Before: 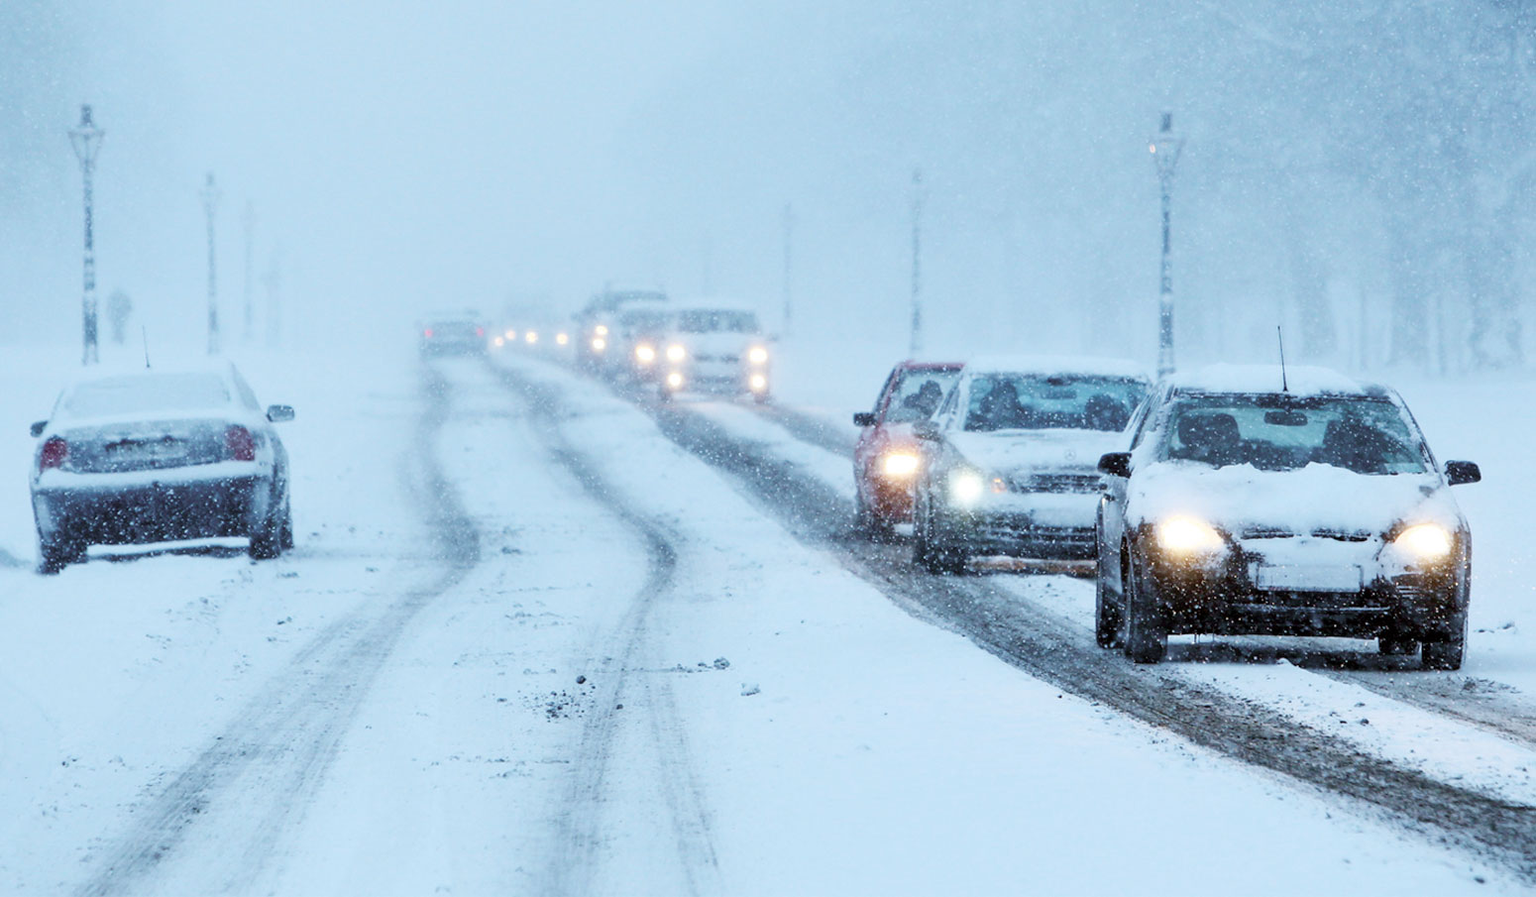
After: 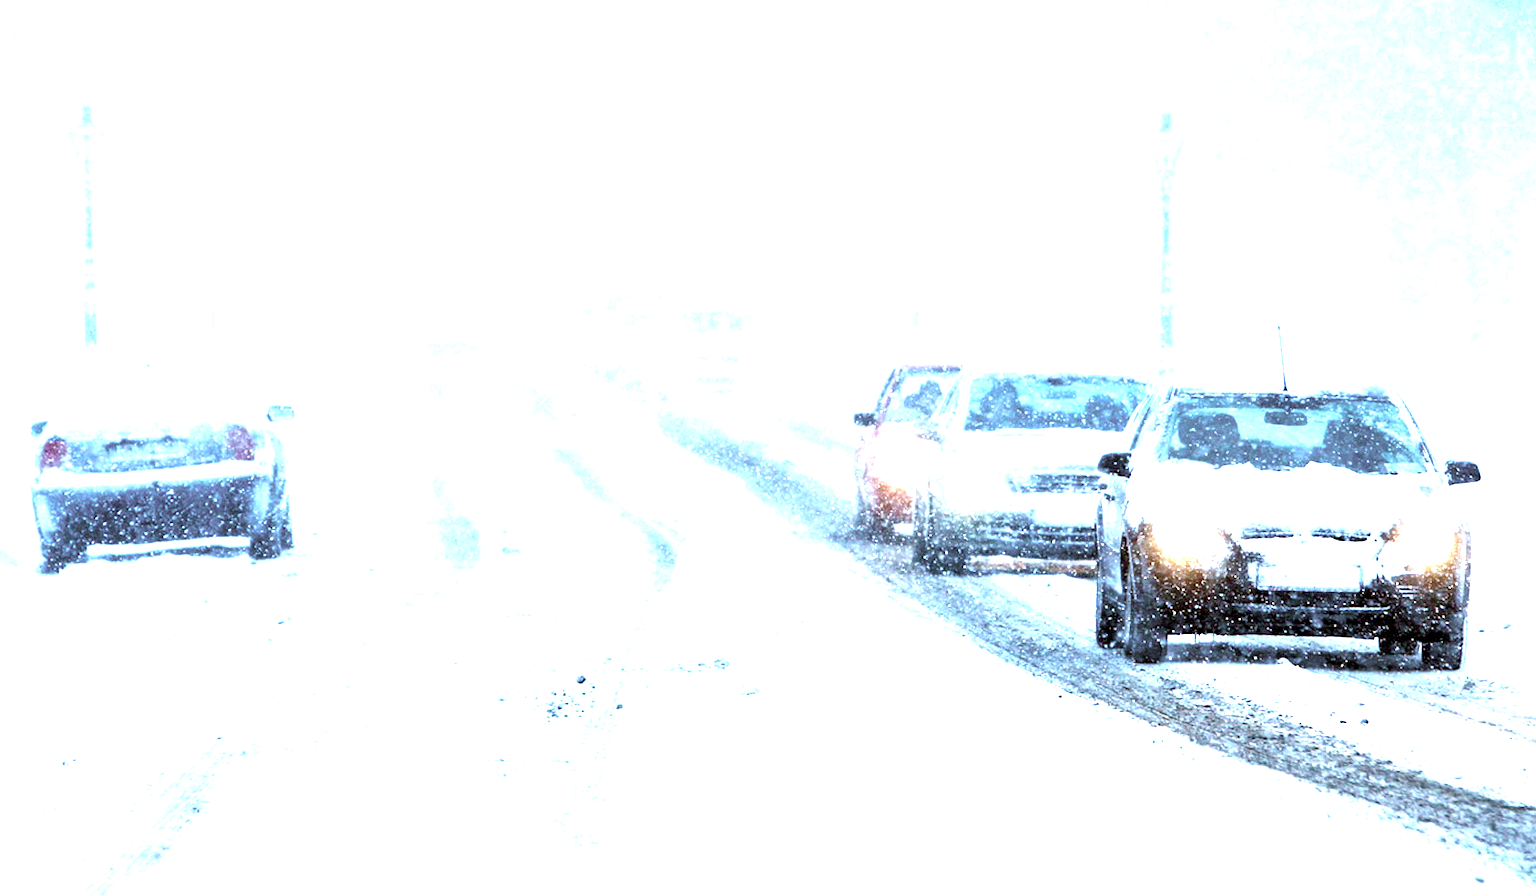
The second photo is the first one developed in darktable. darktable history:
exposure: black level correction 0.001, exposure 1.73 EV, compensate exposure bias true, compensate highlight preservation false
